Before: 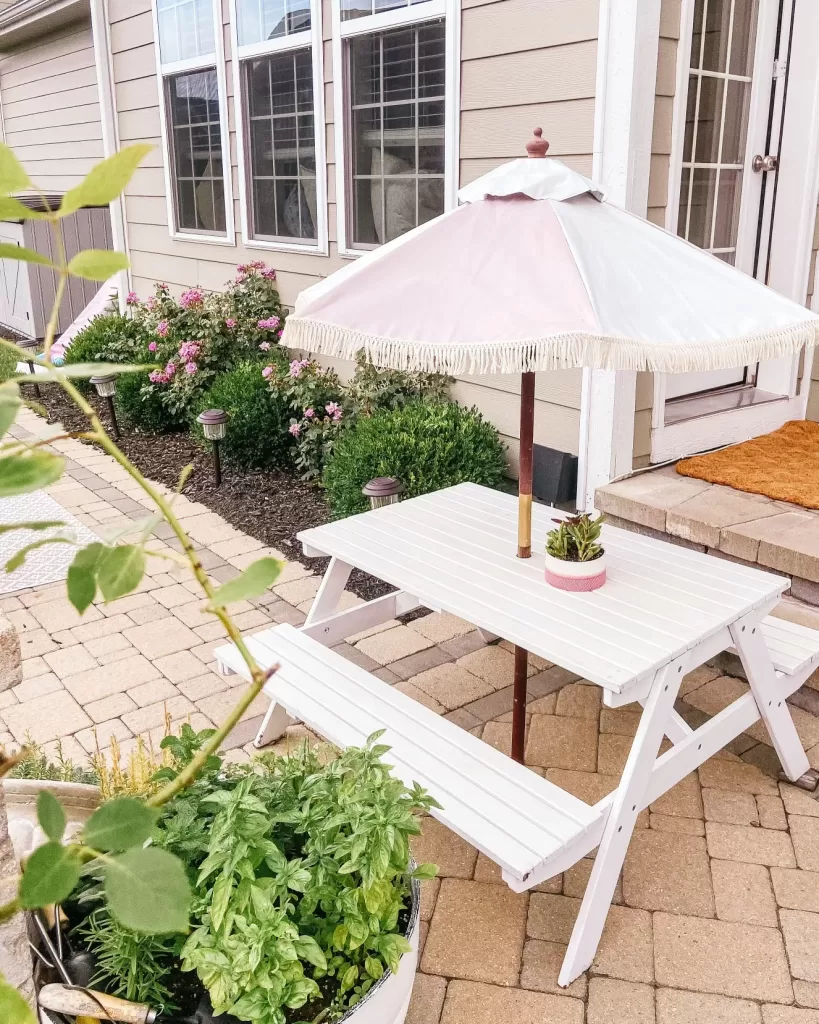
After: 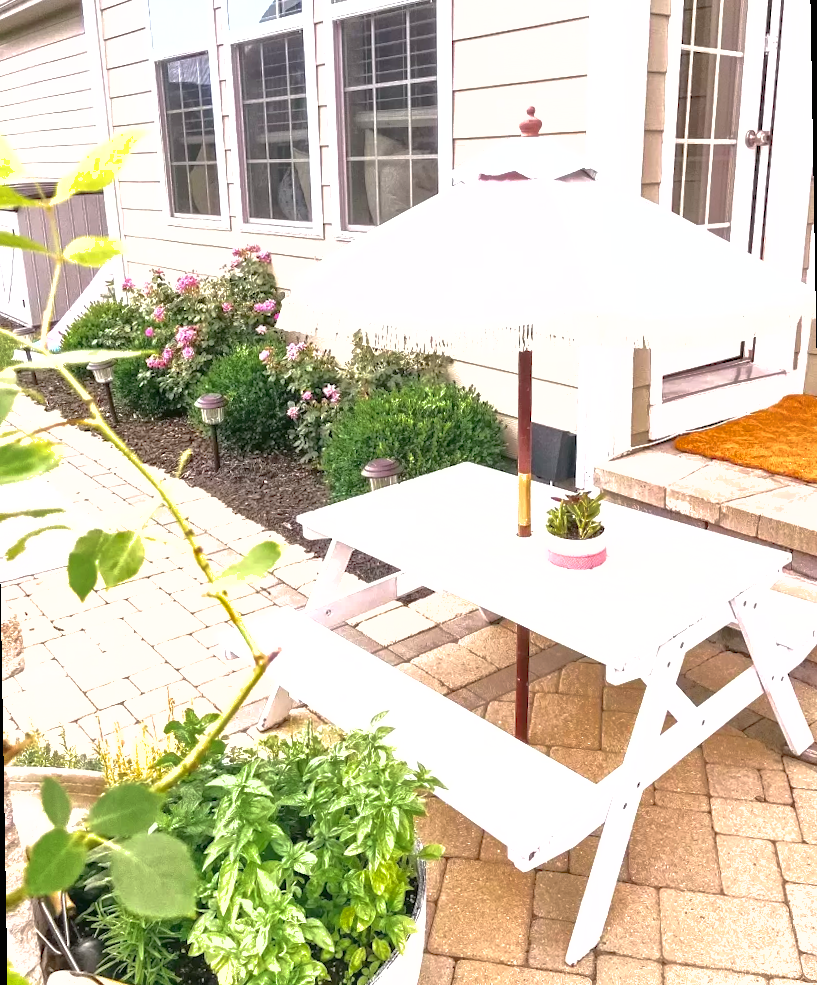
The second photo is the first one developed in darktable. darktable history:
rotate and perspective: rotation -1°, crop left 0.011, crop right 0.989, crop top 0.025, crop bottom 0.975
exposure: black level correction 0, exposure 0.877 EV, compensate exposure bias true, compensate highlight preservation false
shadows and highlights: on, module defaults
